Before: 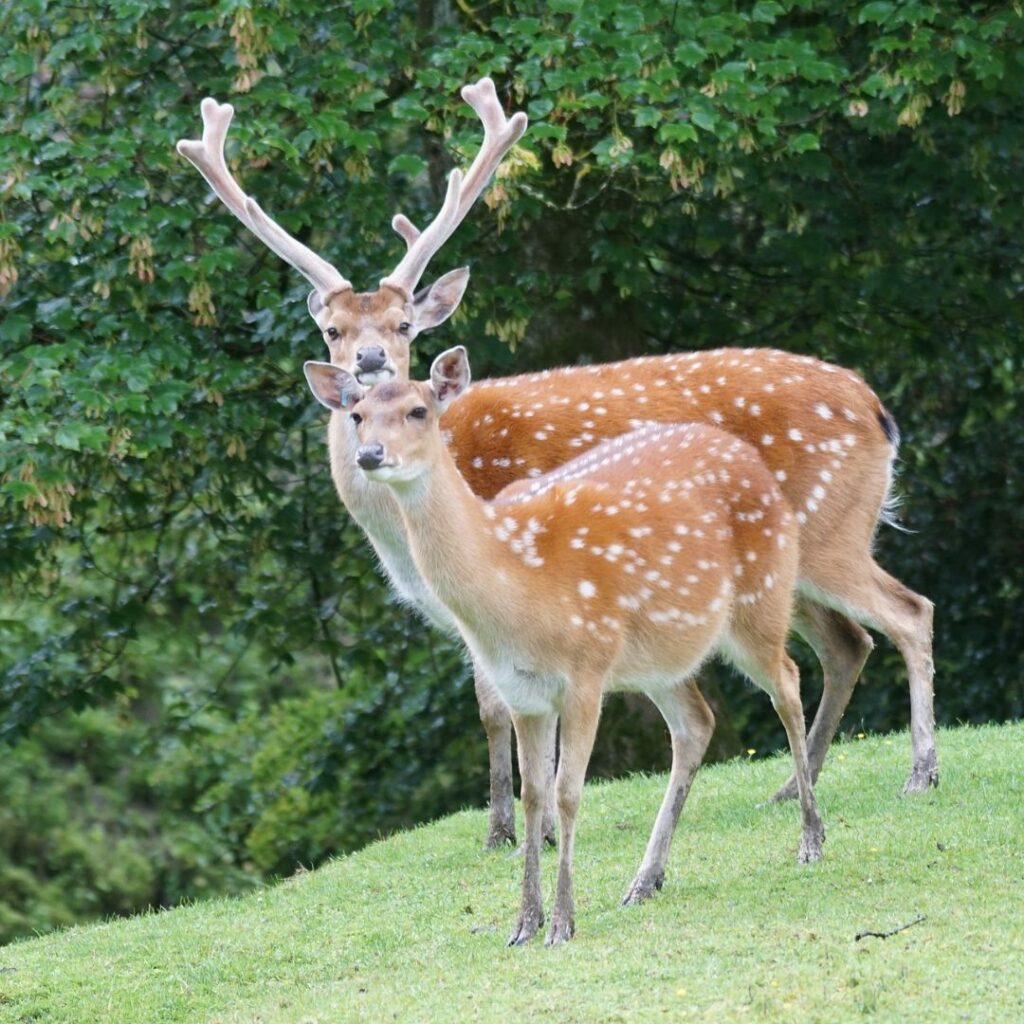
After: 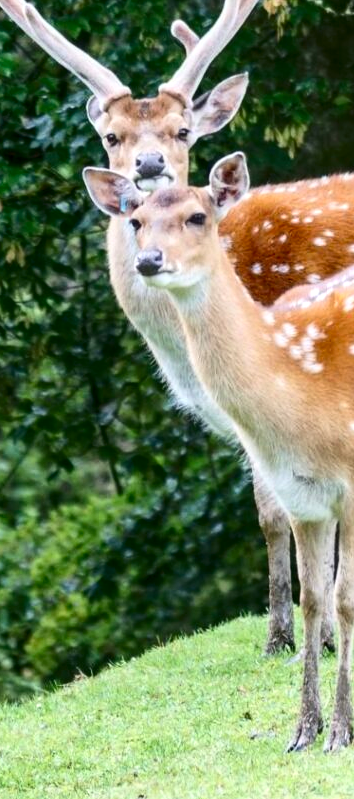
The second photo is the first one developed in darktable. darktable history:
crop and rotate: left 21.586%, top 18.98%, right 43.779%, bottom 2.973%
exposure: exposure 0.201 EV, compensate exposure bias true, compensate highlight preservation false
contrast brightness saturation: contrast 0.215, brightness -0.104, saturation 0.206
local contrast: on, module defaults
